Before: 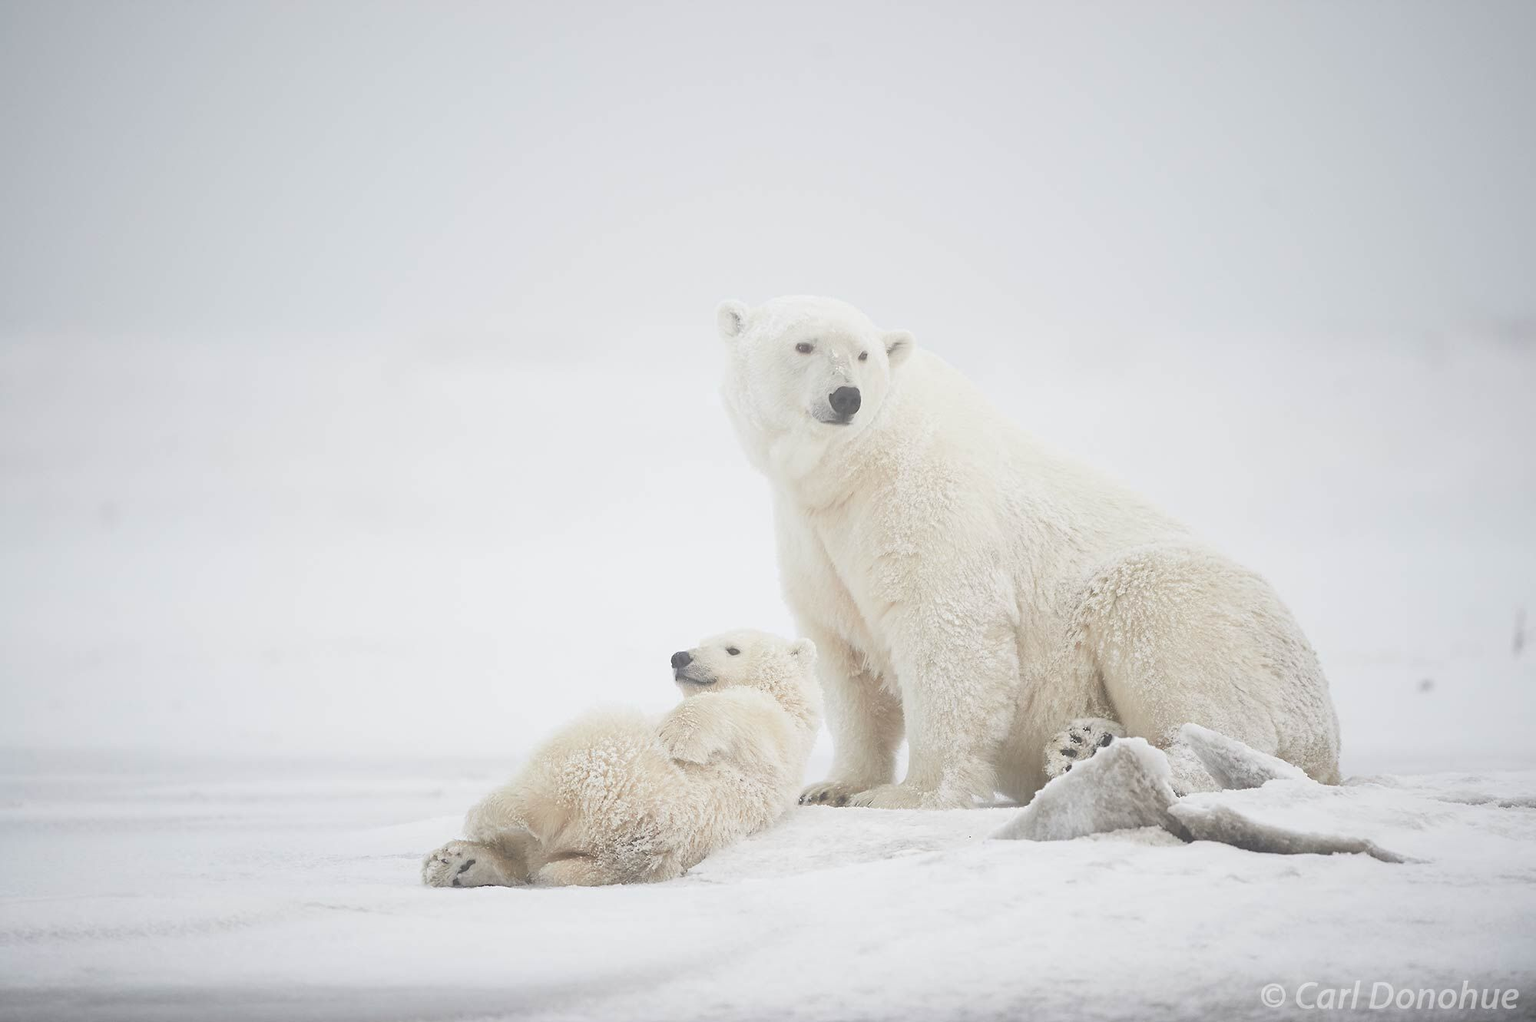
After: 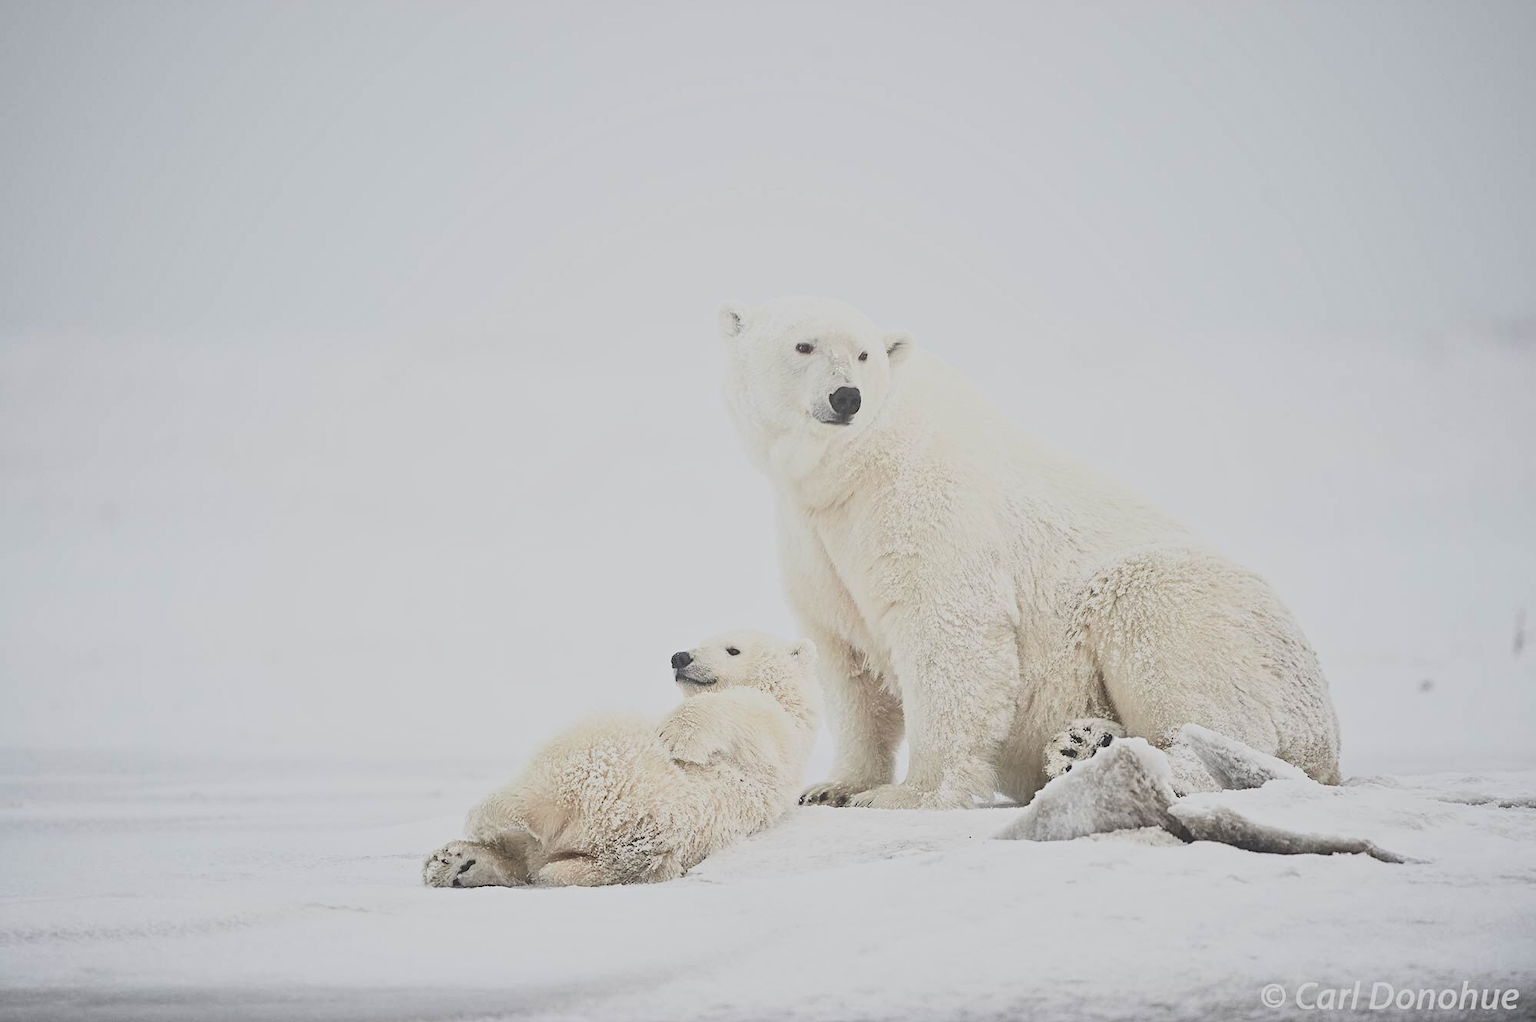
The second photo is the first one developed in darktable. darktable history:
contrast equalizer: y [[0.5, 0.542, 0.583, 0.625, 0.667, 0.708], [0.5 ×6], [0.5 ×6], [0 ×6], [0 ×6]]
tone curve: curves: ch0 [(0, 0.148) (0.191, 0.225) (0.712, 0.695) (0.864, 0.797) (1, 0.839)], color space Lab, independent channels, preserve colors none
